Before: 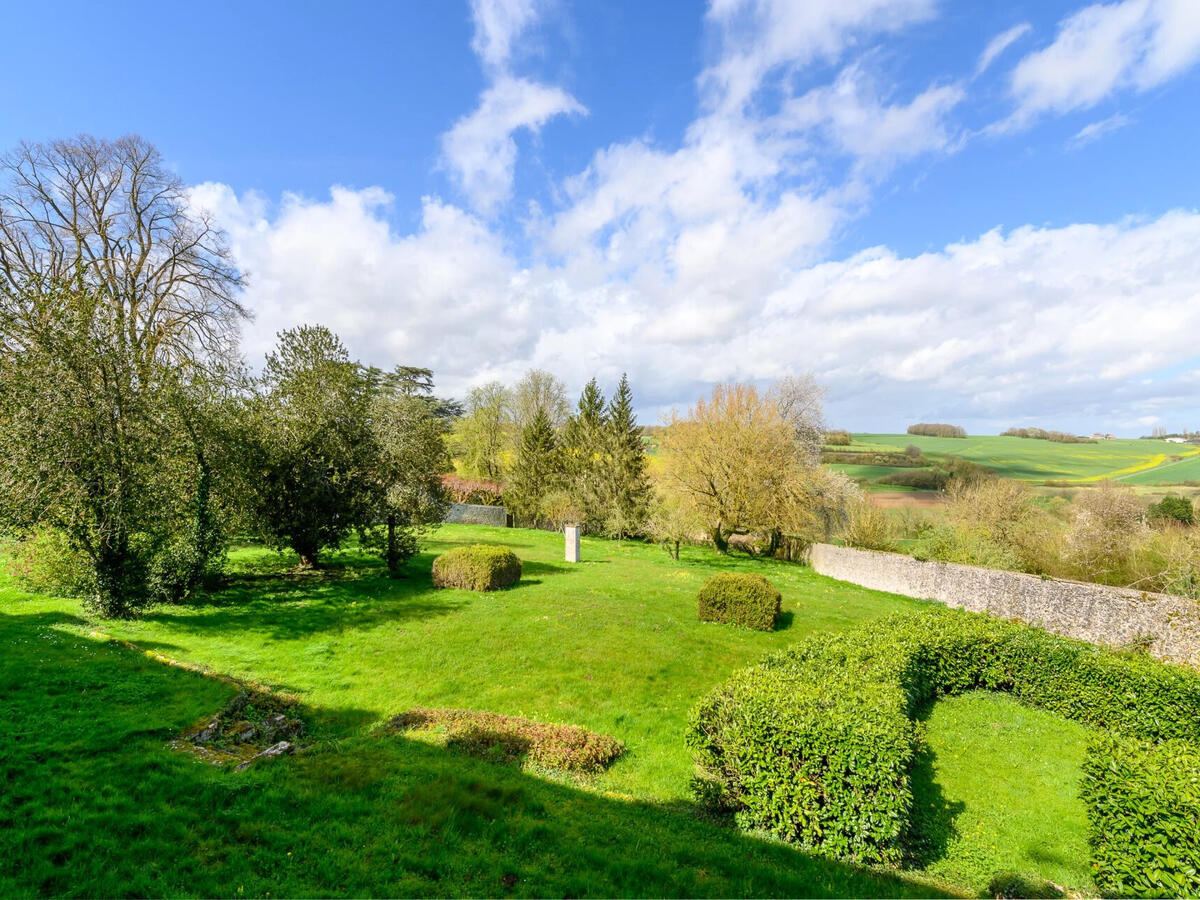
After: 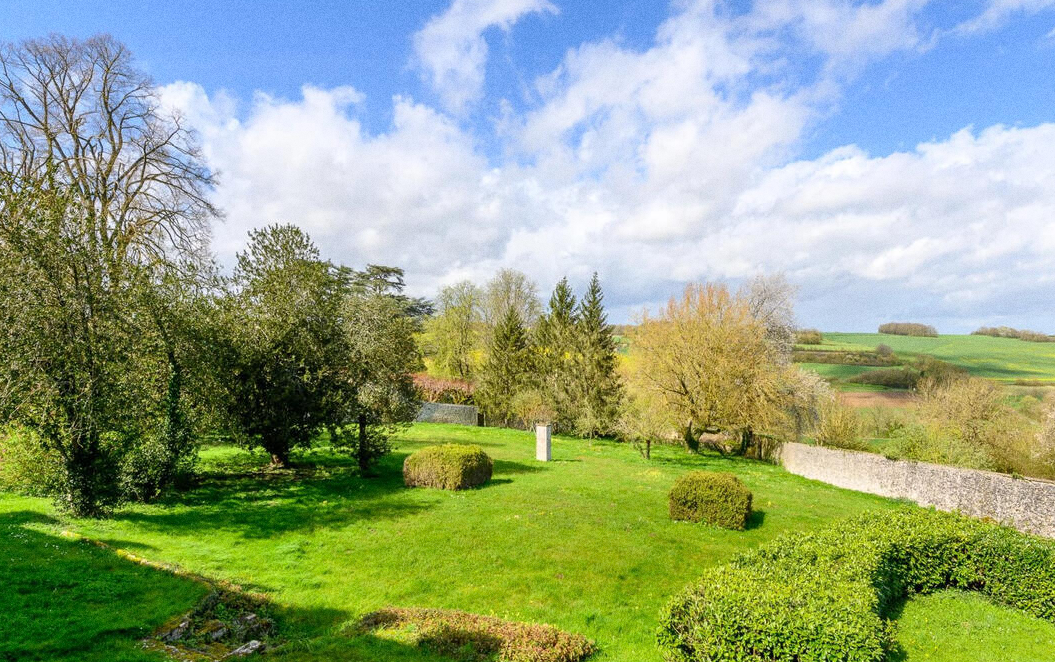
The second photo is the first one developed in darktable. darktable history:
crop and rotate: left 2.425%, top 11.305%, right 9.6%, bottom 15.08%
grain: on, module defaults
